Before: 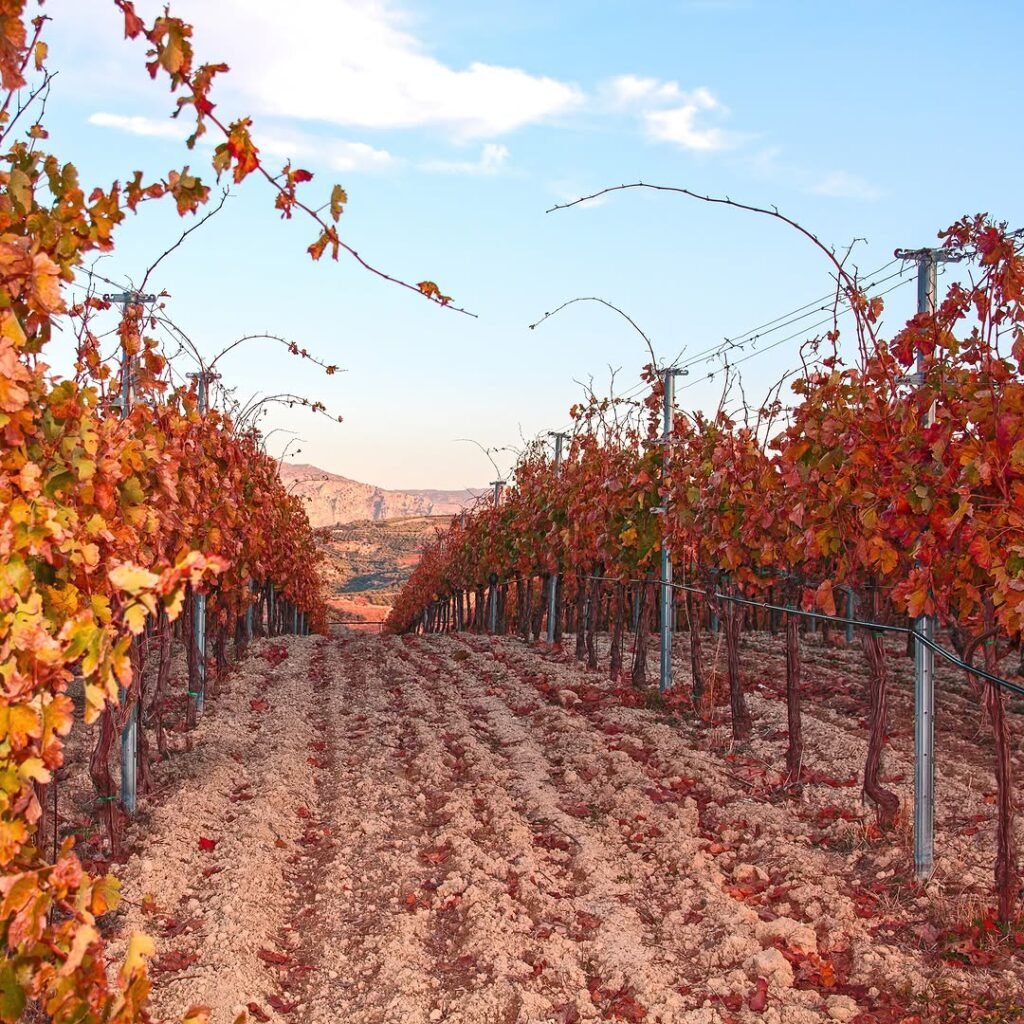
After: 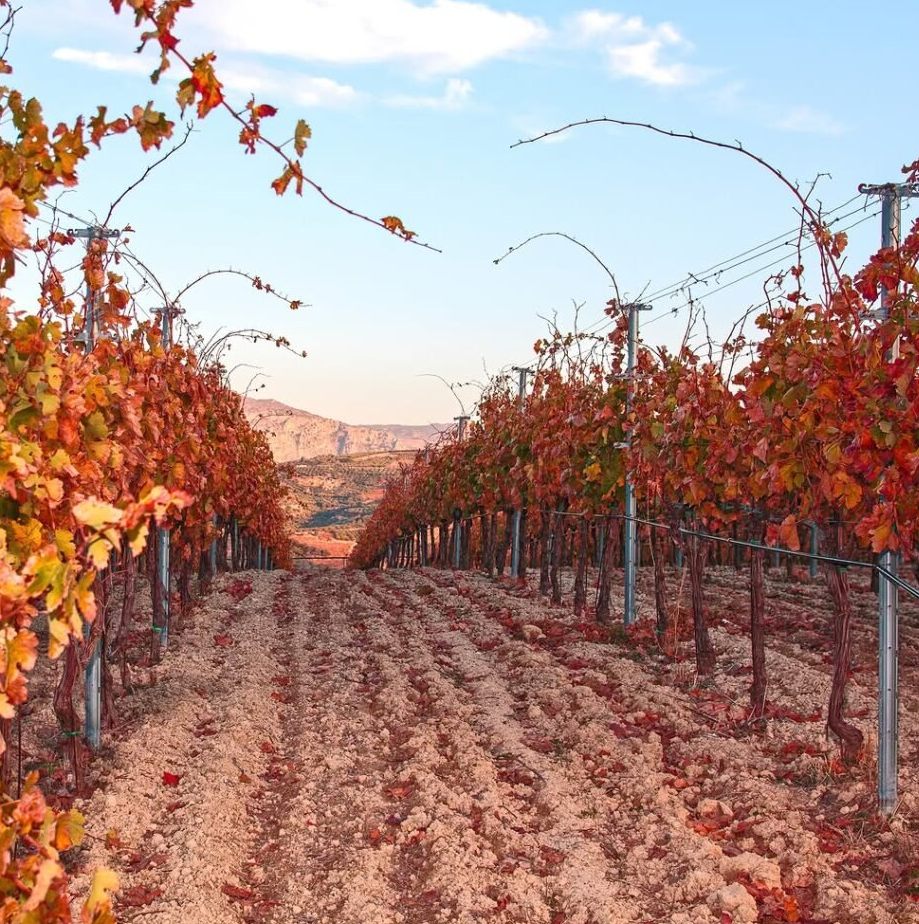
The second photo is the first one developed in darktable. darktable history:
crop: left 3.572%, top 6.394%, right 6.646%, bottom 3.292%
